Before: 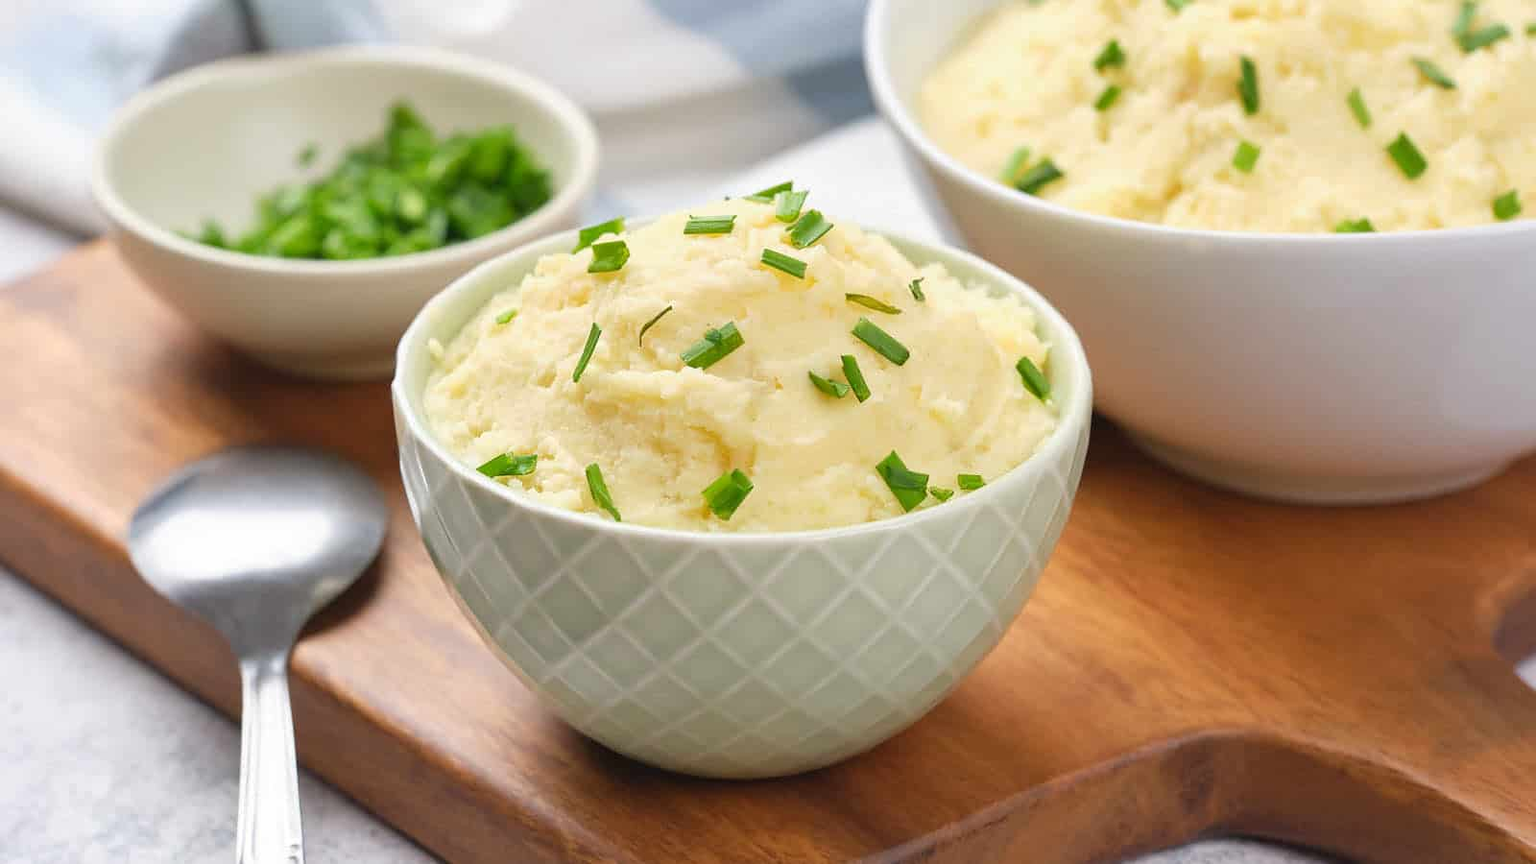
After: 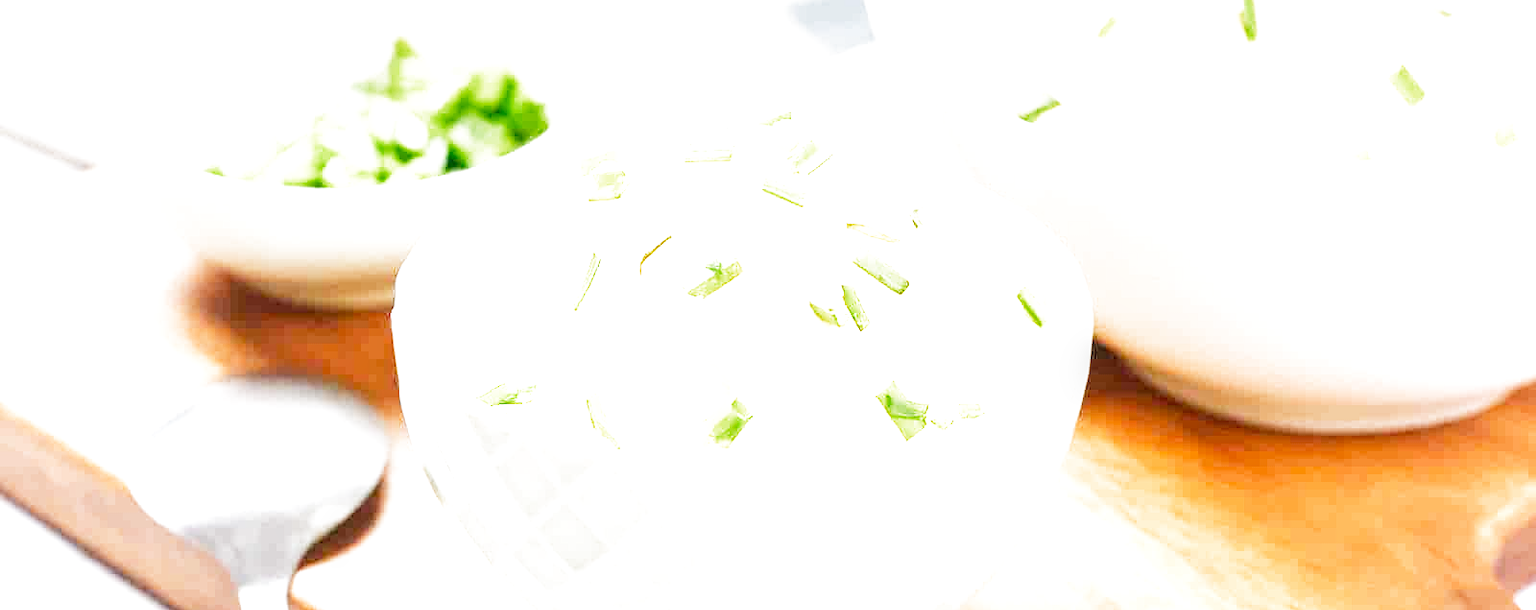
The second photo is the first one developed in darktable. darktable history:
filmic rgb: middle gray luminance 10%, black relative exposure -8.61 EV, white relative exposure 3.3 EV, threshold 6 EV, target black luminance 0%, hardness 5.2, latitude 44.69%, contrast 1.302, highlights saturation mix 5%, shadows ↔ highlights balance 24.64%, add noise in highlights 0, preserve chrominance no, color science v3 (2019), use custom middle-gray values true, iterations of high-quality reconstruction 0, contrast in highlights soft, enable highlight reconstruction true
crop and rotate: top 8.293%, bottom 20.996%
exposure: black level correction 0.001, exposure 1.646 EV, compensate exposure bias true, compensate highlight preservation false
local contrast: on, module defaults
